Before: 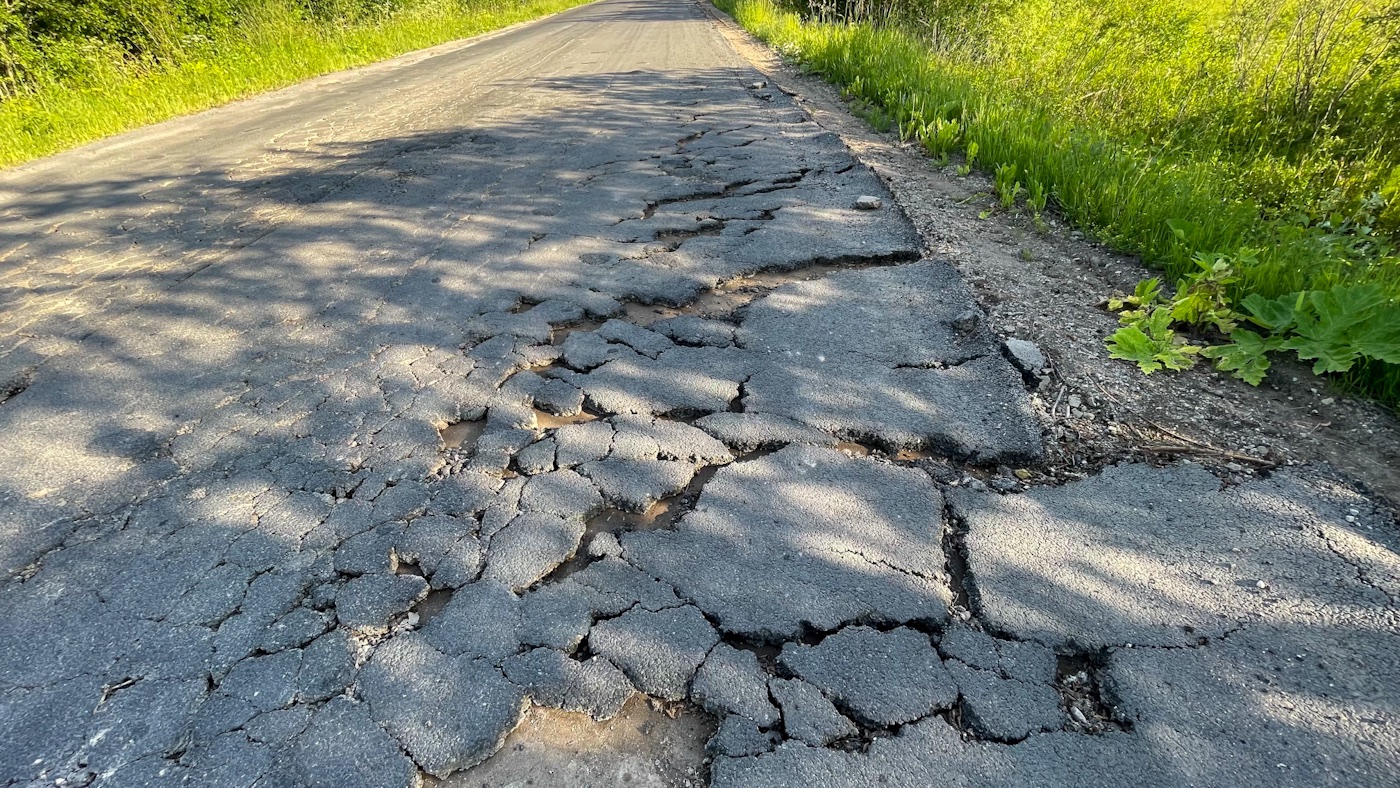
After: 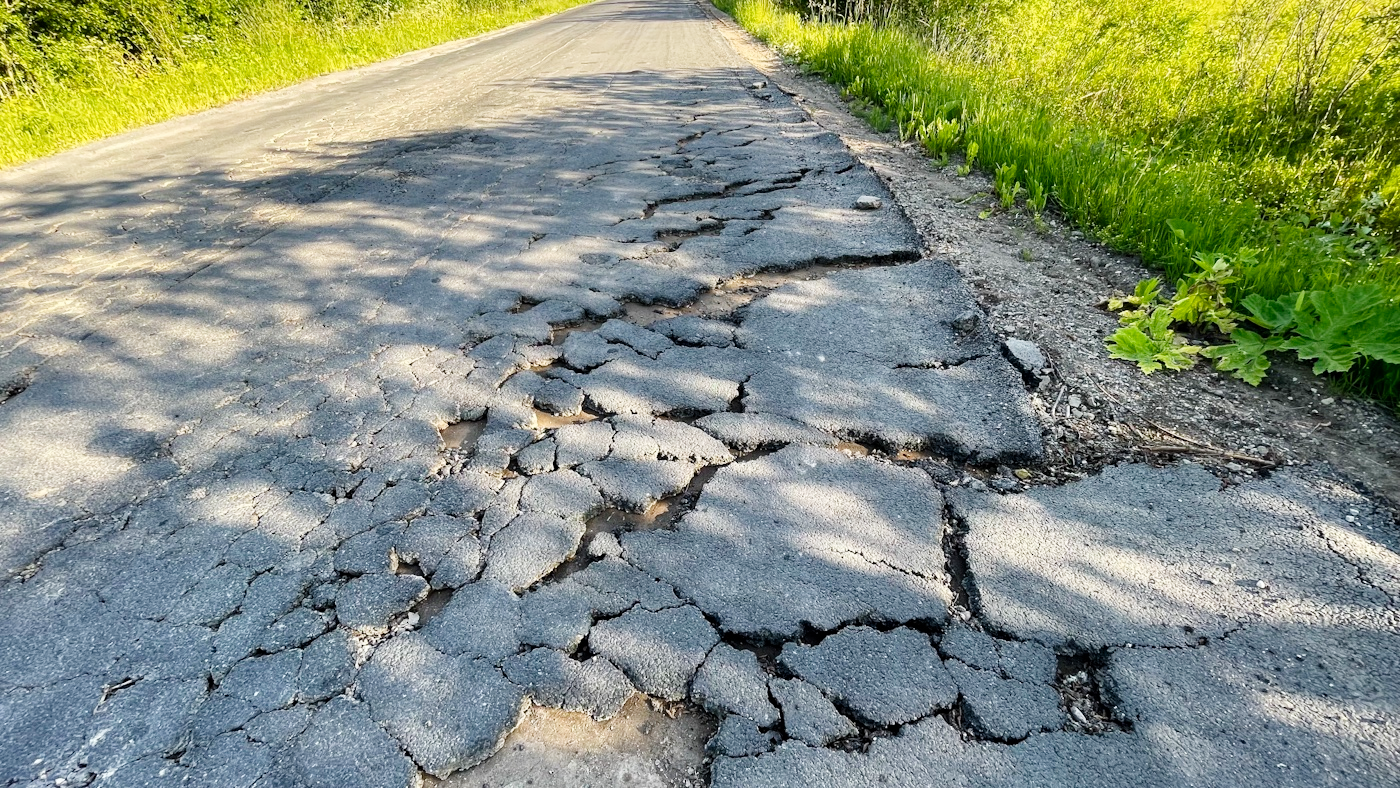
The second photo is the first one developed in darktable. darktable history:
tone curve: curves: ch0 [(0, 0) (0.004, 0.001) (0.133, 0.112) (0.325, 0.362) (0.832, 0.893) (1, 1)], preserve colors none
